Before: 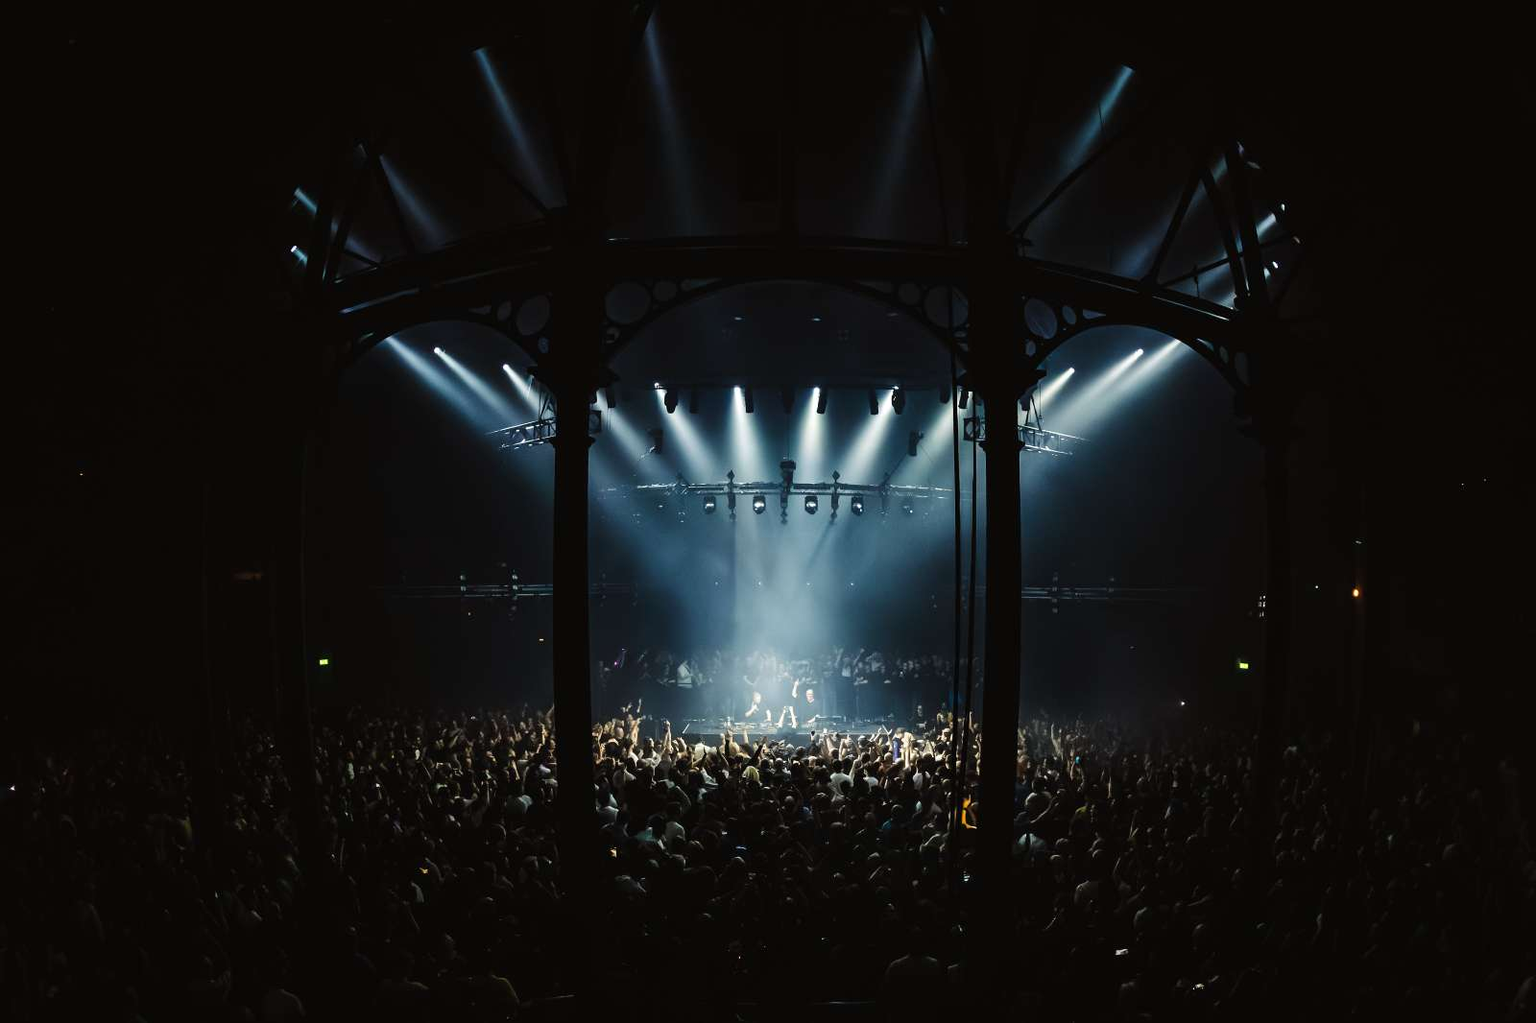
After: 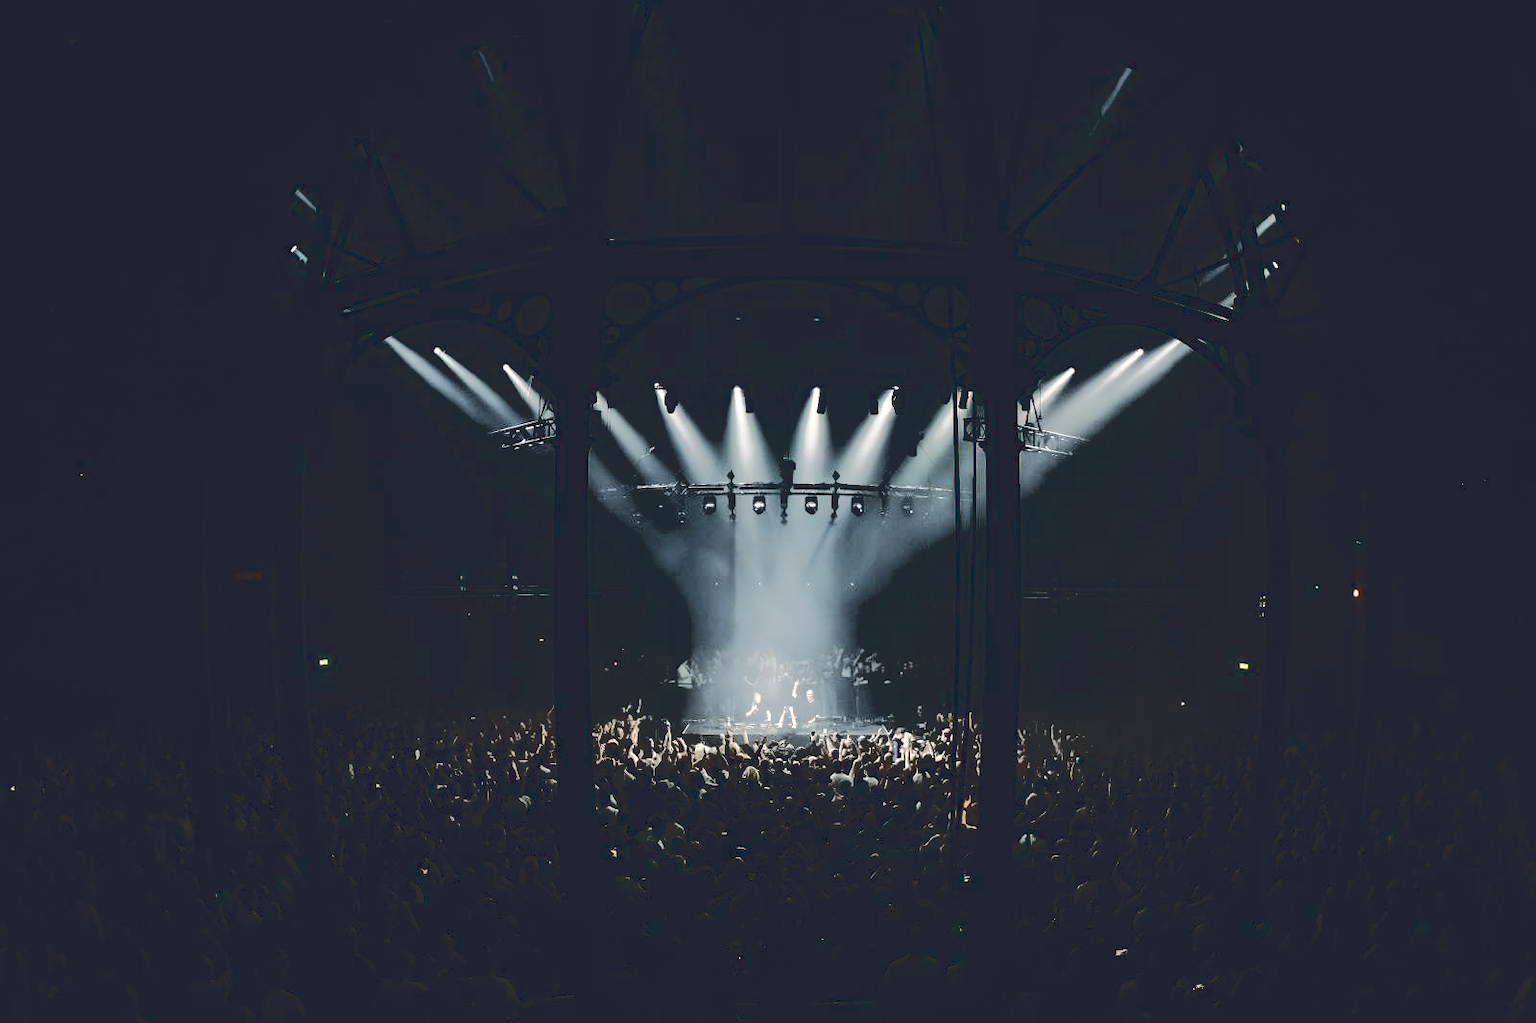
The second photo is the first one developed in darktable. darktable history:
color balance rgb: shadows lift › hue 87.51°, highlights gain › chroma 1.62%, highlights gain › hue 55.1°, global offset › chroma 0.06%, global offset › hue 253.66°, linear chroma grading › global chroma 0.5%, perceptual saturation grading › global saturation 16.38%
color correction: saturation 0.5
shadows and highlights: shadows 4.1, highlights -17.6, soften with gaussian
base curve: curves: ch0 [(0.065, 0.026) (0.236, 0.358) (0.53, 0.546) (0.777, 0.841) (0.924, 0.992)], preserve colors average RGB
